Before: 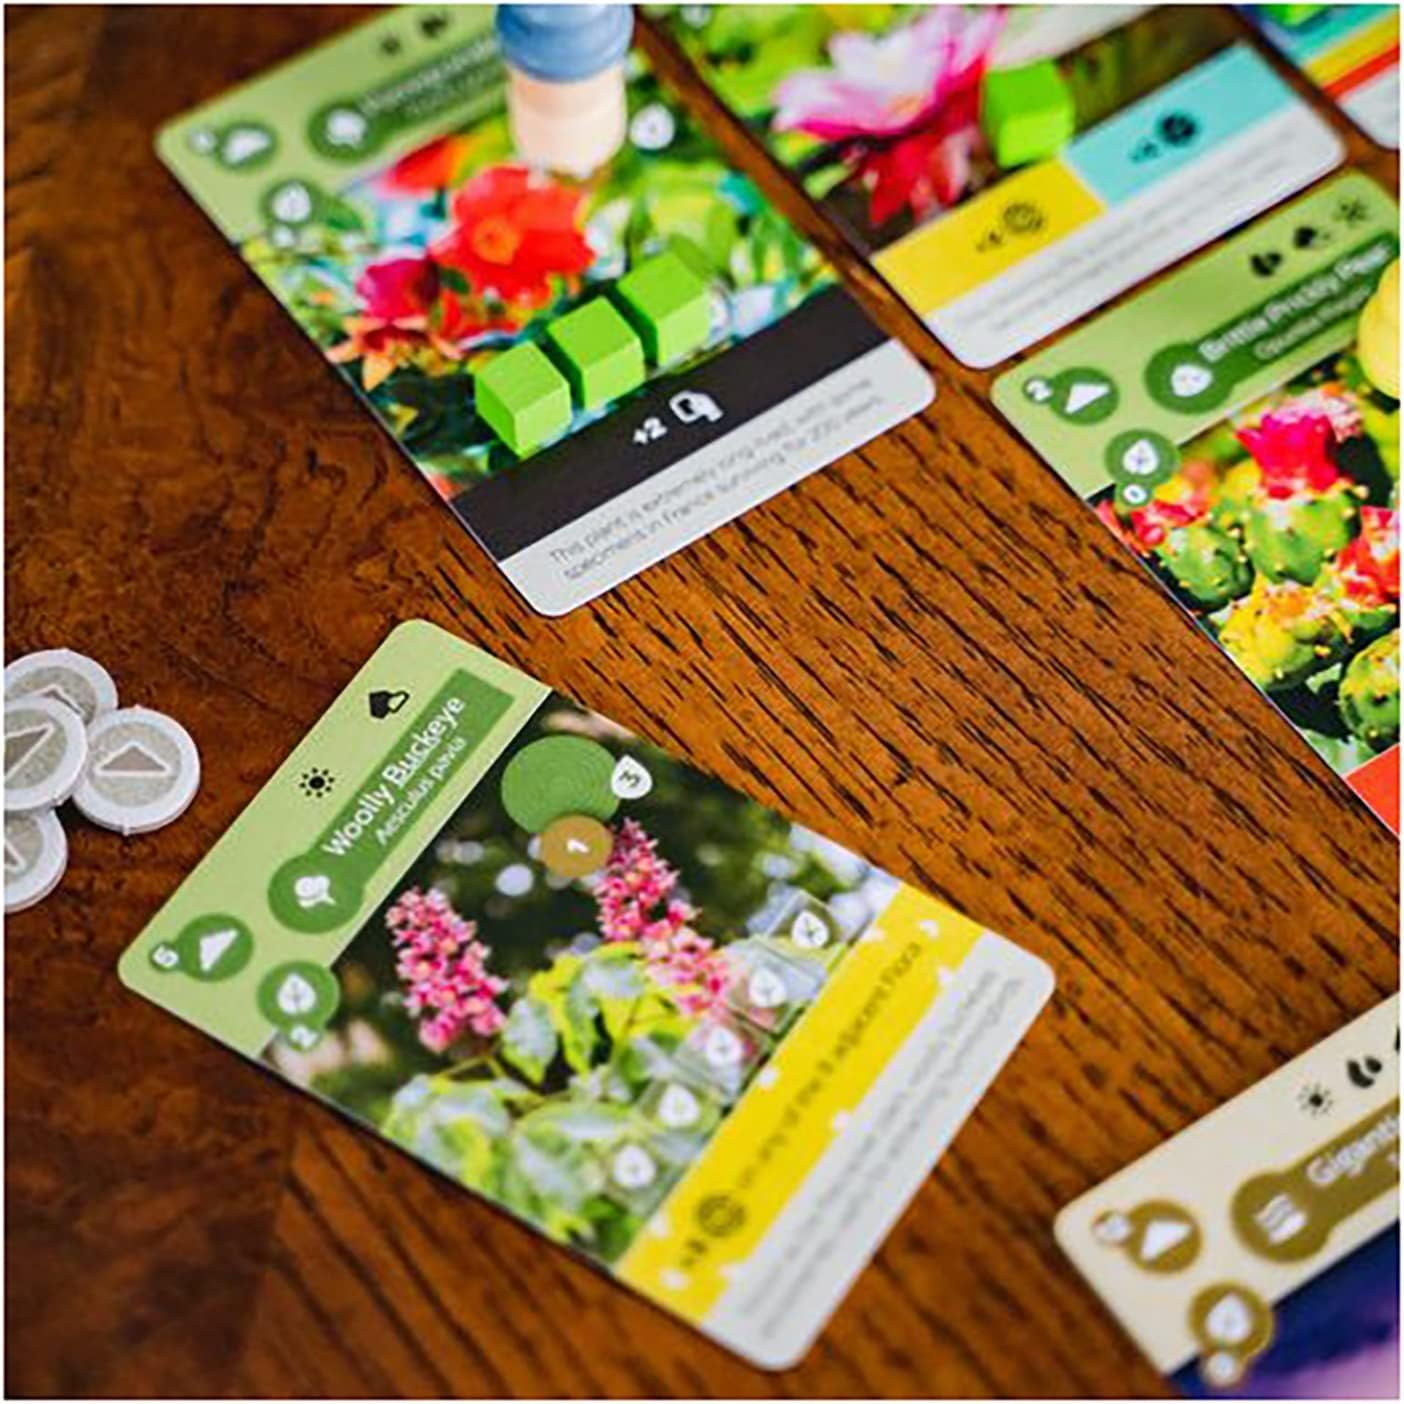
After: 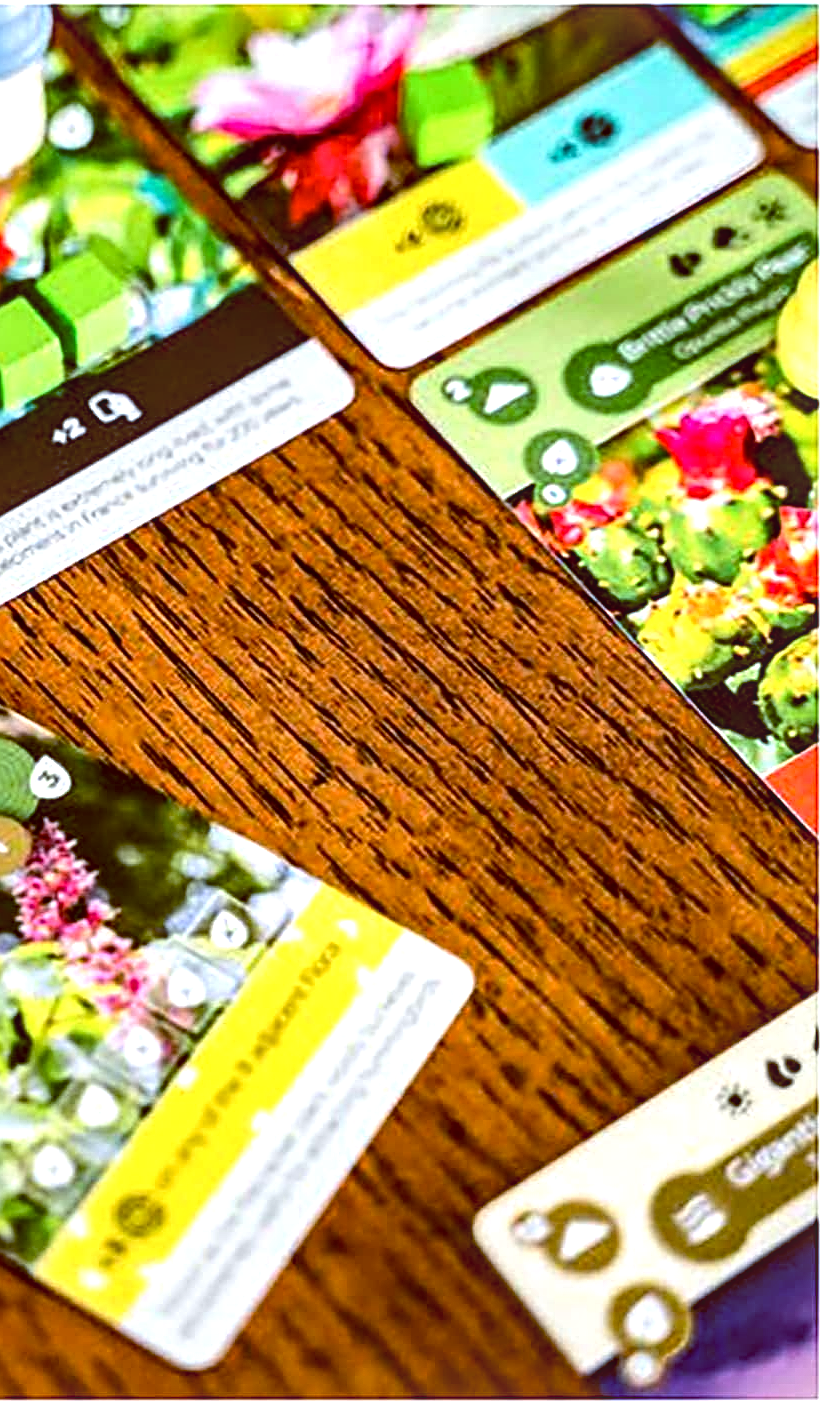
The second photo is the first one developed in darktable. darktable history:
local contrast: detail 130%
tone equalizer: -8 EV -0.75 EV, -7 EV -0.7 EV, -6 EV -0.6 EV, -5 EV -0.4 EV, -3 EV 0.4 EV, -2 EV 0.6 EV, -1 EV 0.7 EV, +0 EV 0.75 EV, edges refinement/feathering 500, mask exposure compensation -1.57 EV, preserve details no
color balance: lift [1, 1.015, 1.004, 0.985], gamma [1, 0.958, 0.971, 1.042], gain [1, 0.956, 0.977, 1.044]
sharpen: on, module defaults
crop: left 41.402%
